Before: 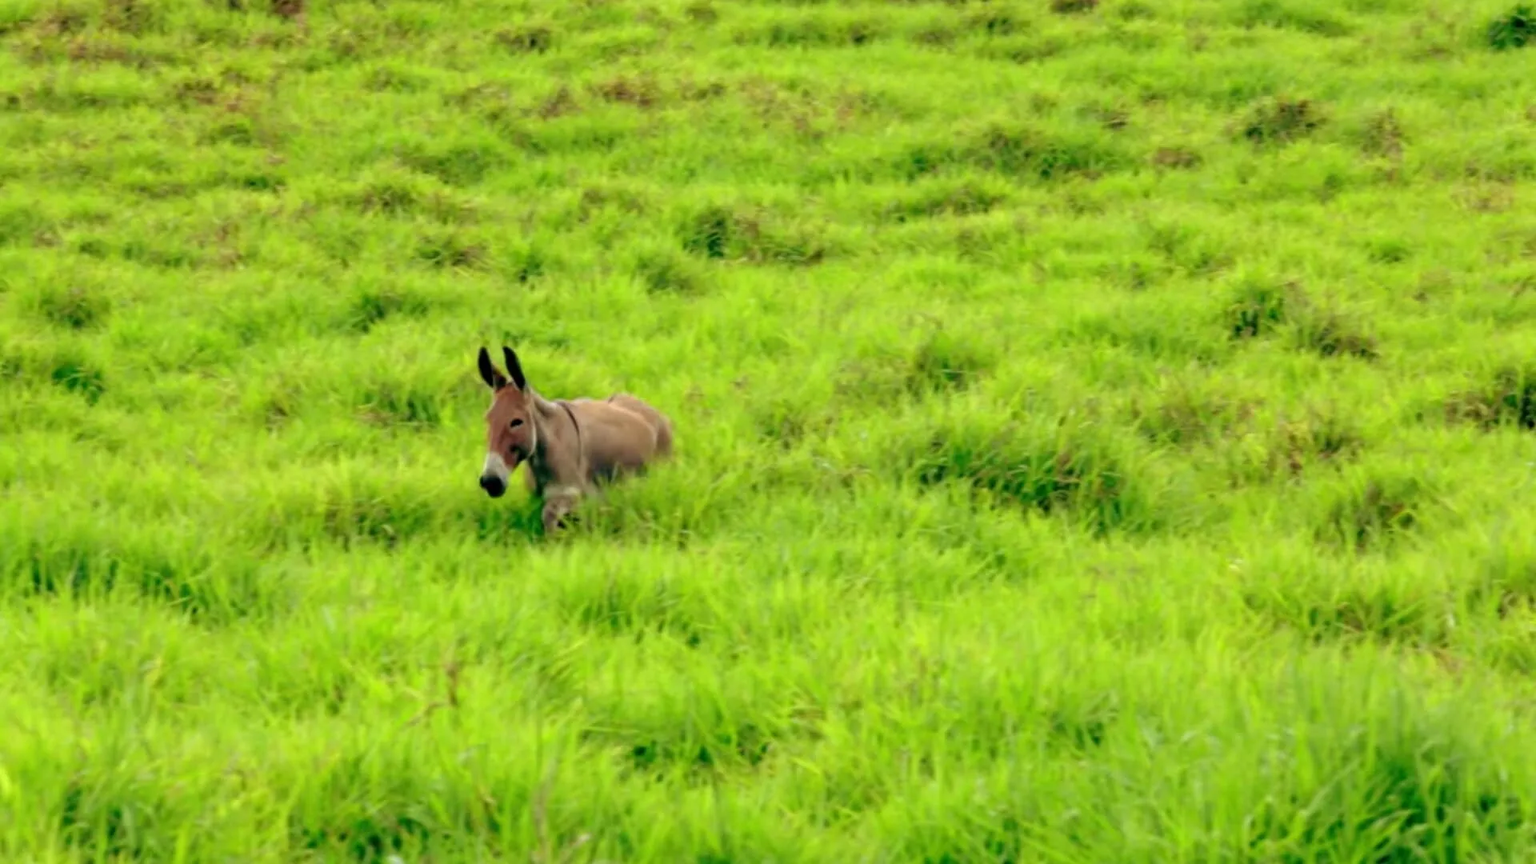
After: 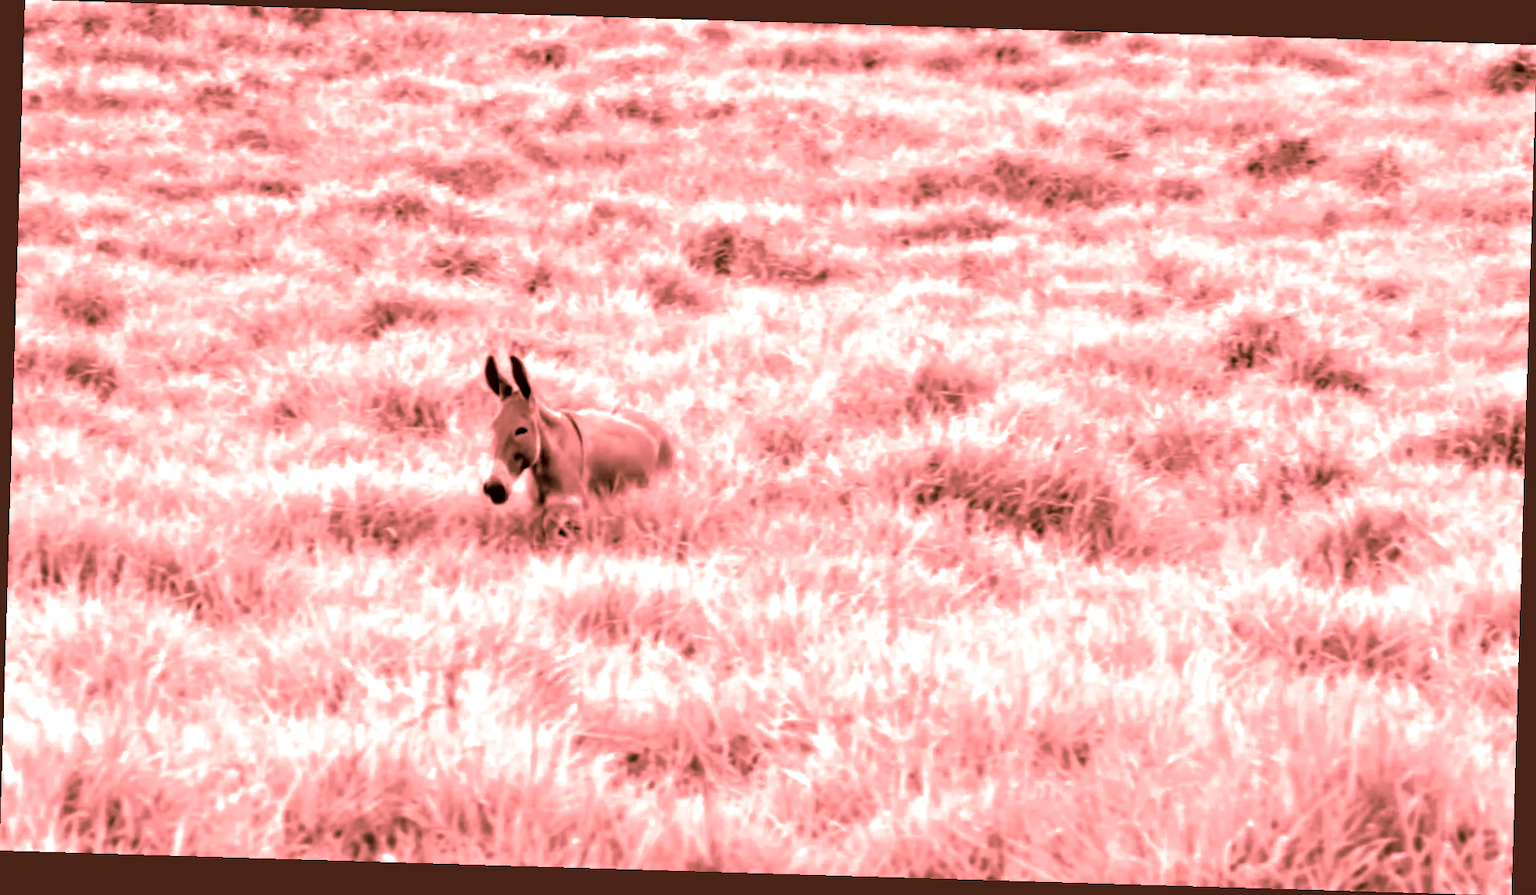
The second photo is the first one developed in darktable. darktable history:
white balance: red 1.066, blue 1.119
split-toning: shadows › hue 32.4°, shadows › saturation 0.51, highlights › hue 180°, highlights › saturation 0, balance -60.17, compress 55.19%
rotate and perspective: rotation 1.72°, automatic cropping off
contrast equalizer: y [[0.545, 0.572, 0.59, 0.59, 0.571, 0.545], [0.5 ×6], [0.5 ×6], [0 ×6], [0 ×6]]
colorize: saturation 60%, source mix 100%
